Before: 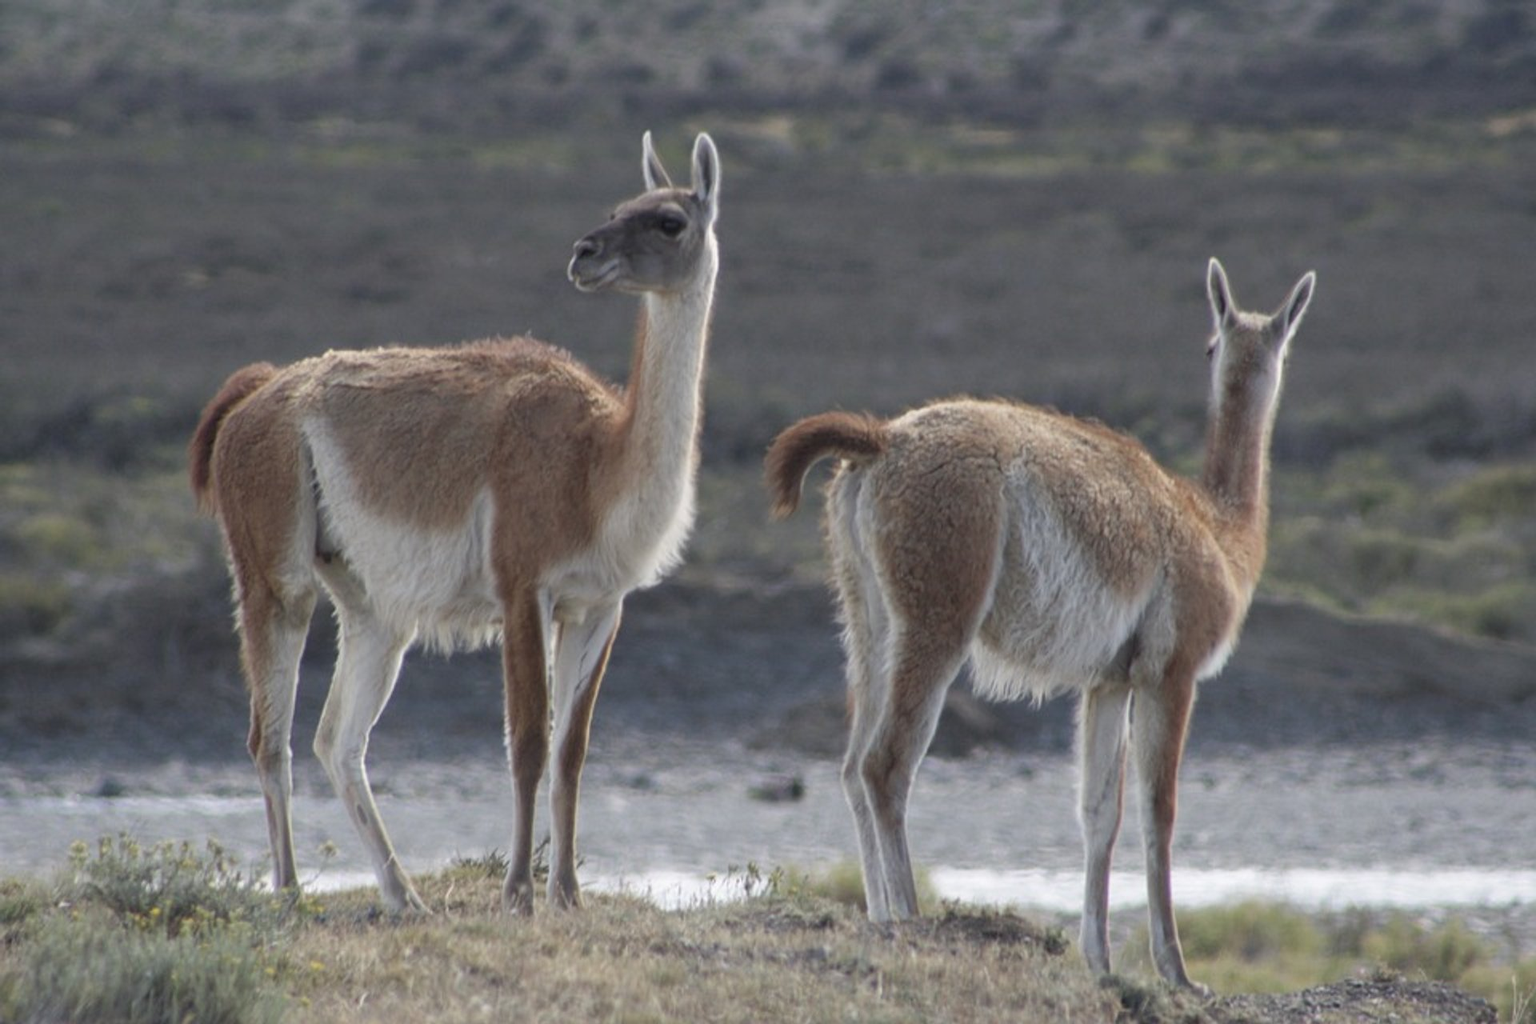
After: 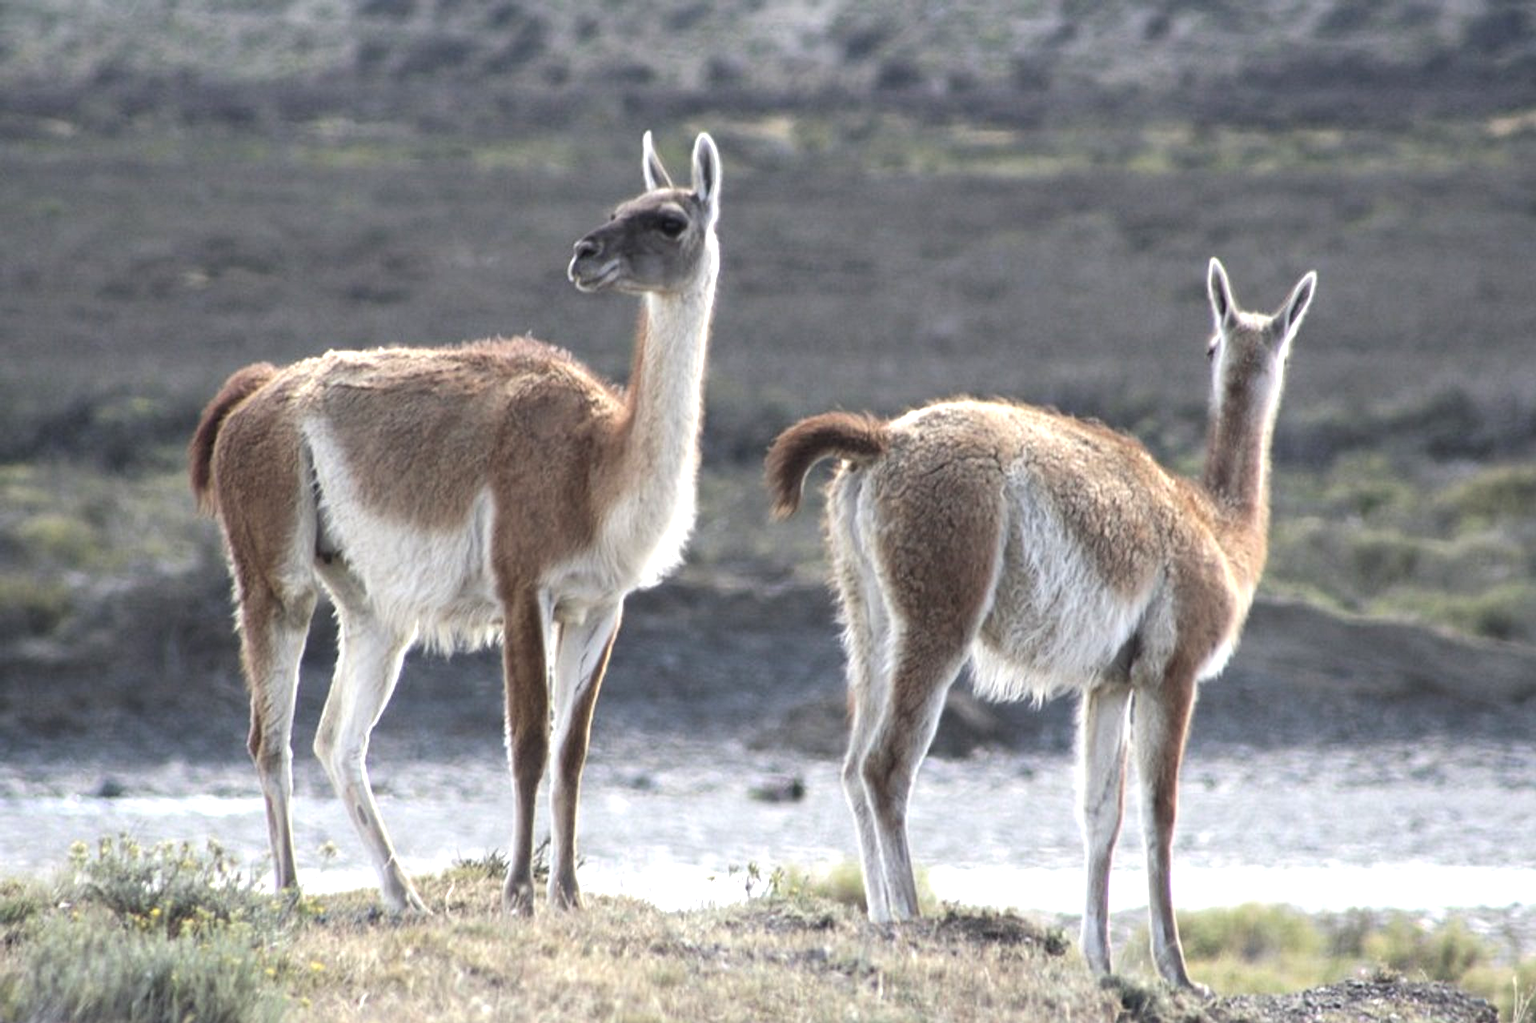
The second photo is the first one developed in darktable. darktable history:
tone equalizer: -8 EV -0.731 EV, -7 EV -0.734 EV, -6 EV -0.611 EV, -5 EV -0.386 EV, -3 EV 0.366 EV, -2 EV 0.6 EV, -1 EV 0.679 EV, +0 EV 0.745 EV, edges refinement/feathering 500, mask exposure compensation -1.57 EV, preserve details no
exposure: black level correction 0, exposure 0.498 EV, compensate highlight preservation false
crop: left 0.006%
